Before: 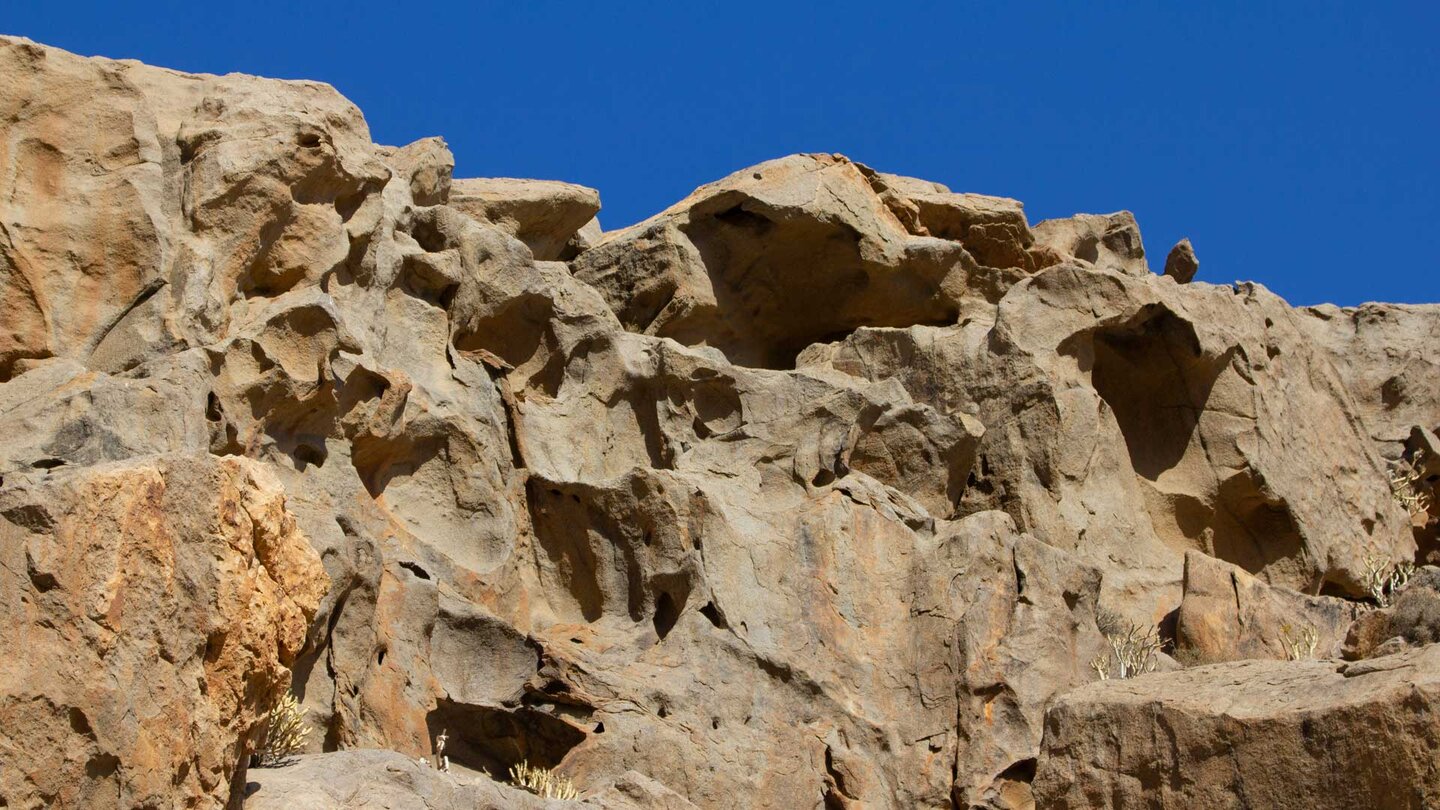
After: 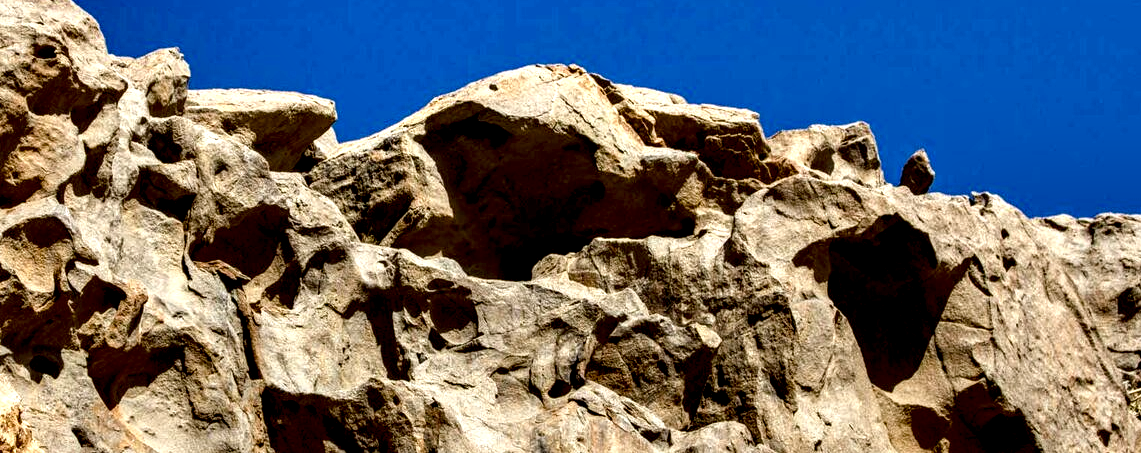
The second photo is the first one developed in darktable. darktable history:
crop: left 18.367%, top 11.087%, right 2.361%, bottom 32.97%
tone curve: curves: ch0 [(0, 0) (0.003, 0.003) (0.011, 0.012) (0.025, 0.026) (0.044, 0.046) (0.069, 0.072) (0.1, 0.104) (0.136, 0.141) (0.177, 0.184) (0.224, 0.233) (0.277, 0.288) (0.335, 0.348) (0.399, 0.414) (0.468, 0.486) (0.543, 0.564) (0.623, 0.647) (0.709, 0.736) (0.801, 0.831) (0.898, 0.921) (1, 1)], color space Lab, independent channels, preserve colors none
local contrast: shadows 171%, detail 227%
color balance rgb: perceptual saturation grading › global saturation 20%, perceptual saturation grading › highlights -25.496%, perceptual saturation grading › shadows 25.965%, global vibrance 20%
